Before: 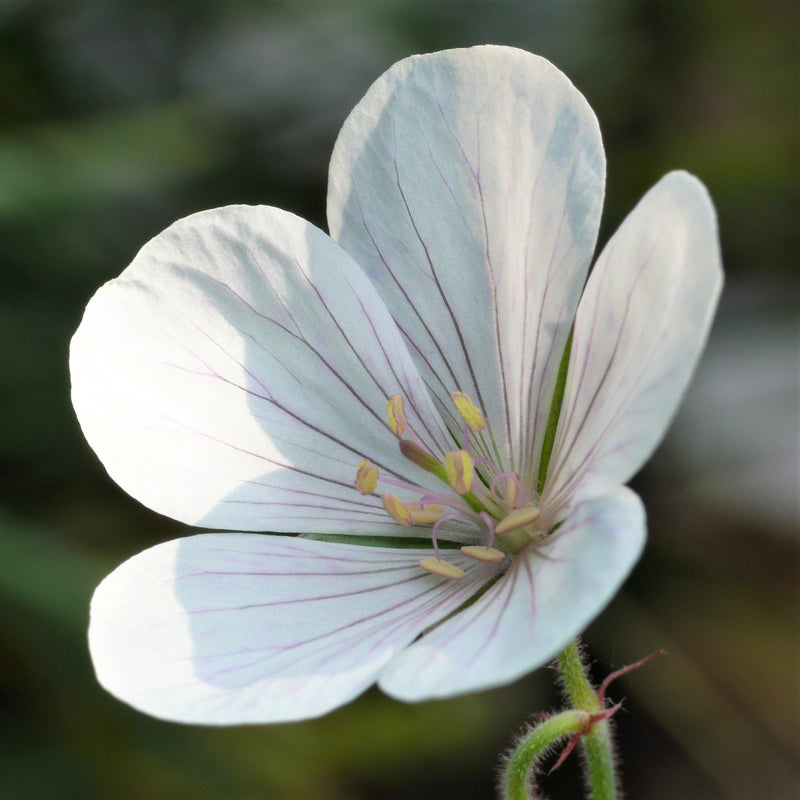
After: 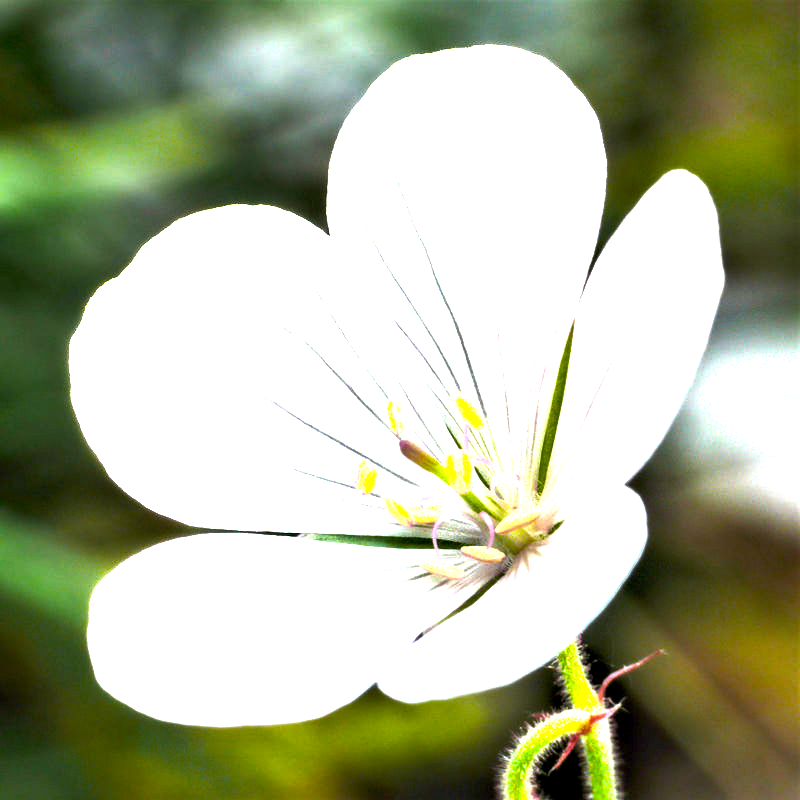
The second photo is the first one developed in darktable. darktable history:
contrast equalizer: y [[0.536, 0.565, 0.581, 0.516, 0.52, 0.491], [0.5 ×6], [0.5 ×6], [0 ×6], [0 ×6]]
color balance: mode lift, gamma, gain (sRGB)
color balance rgb: perceptual saturation grading › global saturation 25%, perceptual brilliance grading › global brilliance 35%, perceptual brilliance grading › highlights 50%, perceptual brilliance grading › mid-tones 60%, perceptual brilliance grading › shadows 35%, global vibrance 20%
